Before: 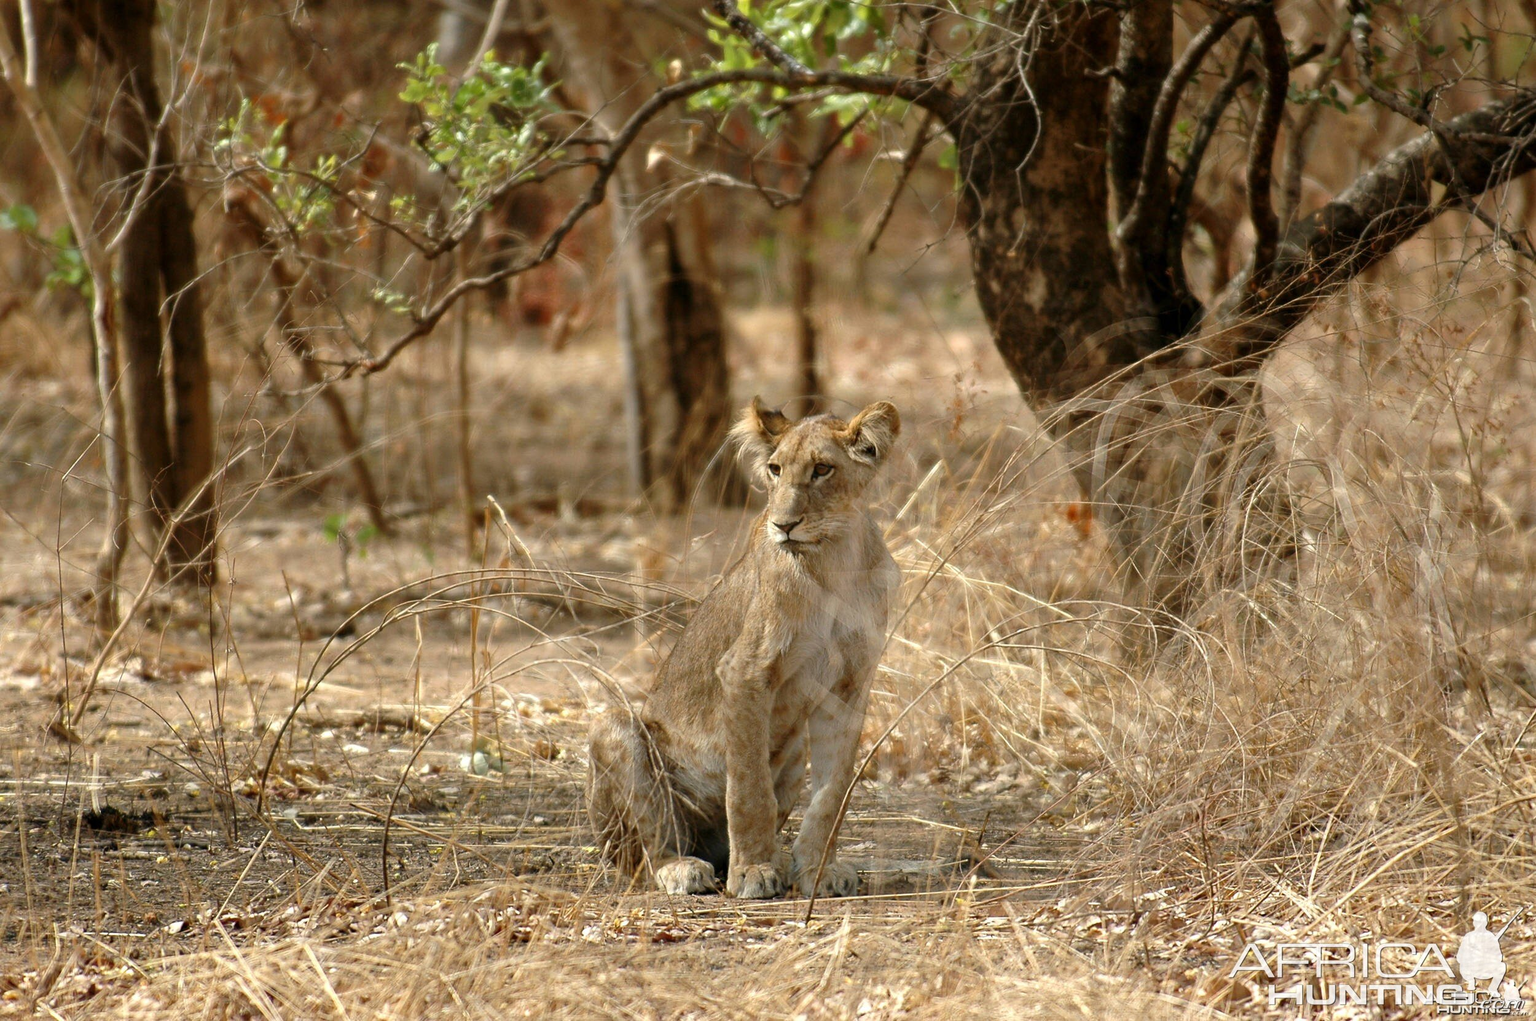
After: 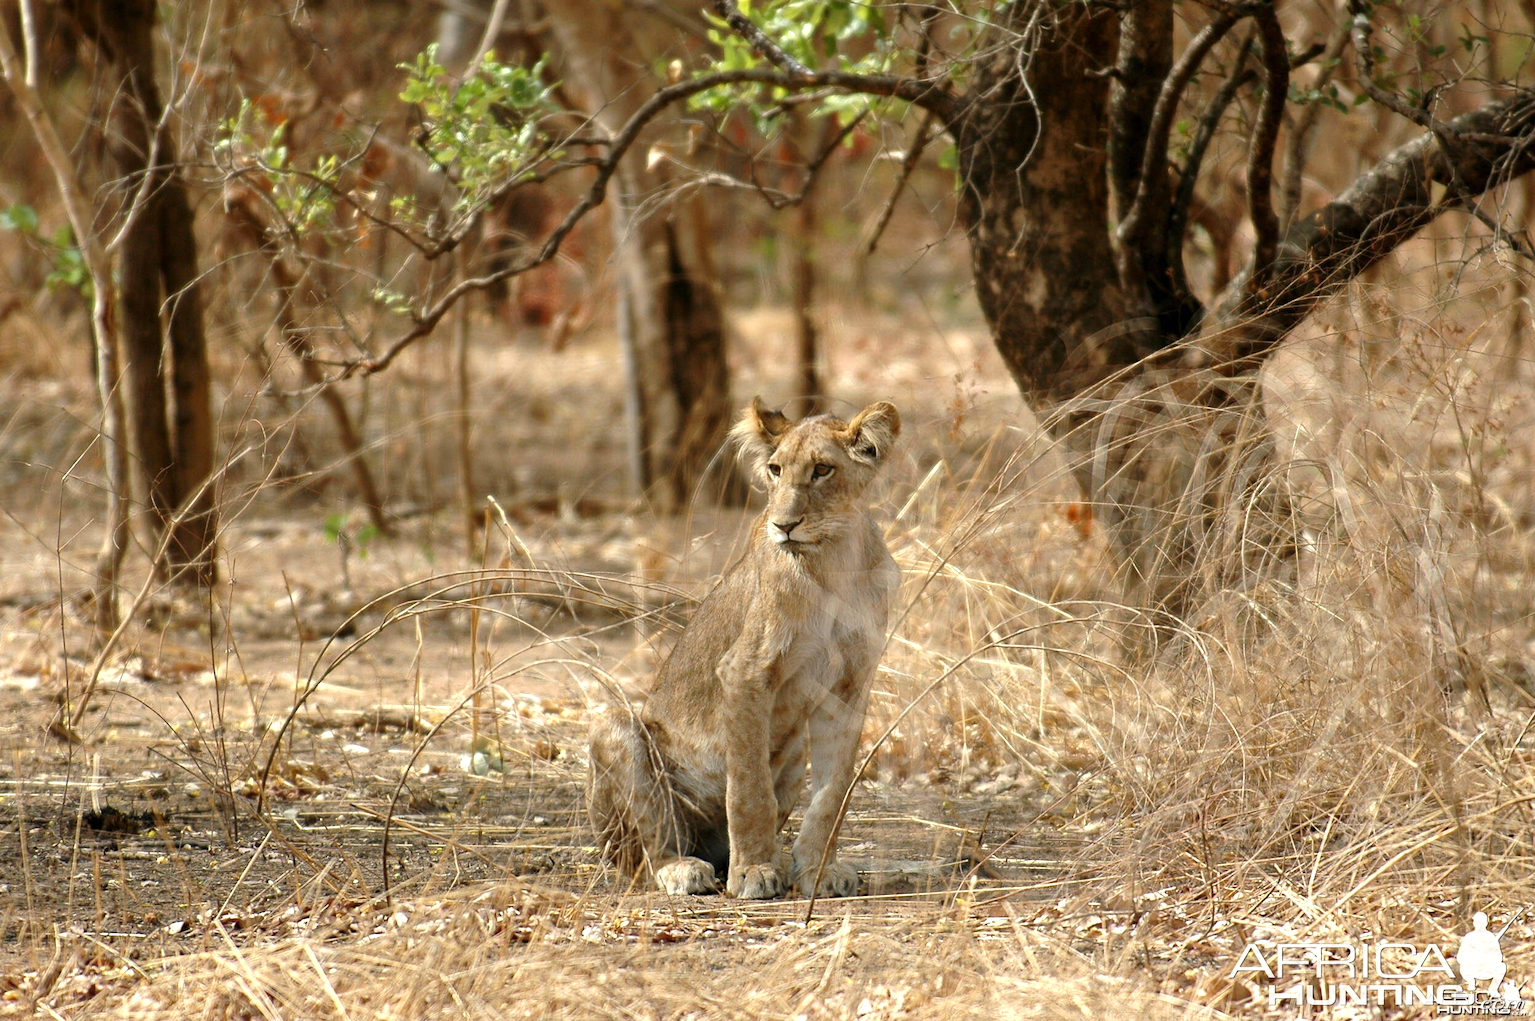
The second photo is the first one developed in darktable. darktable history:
exposure: exposure 0.297 EV, compensate highlight preservation false
